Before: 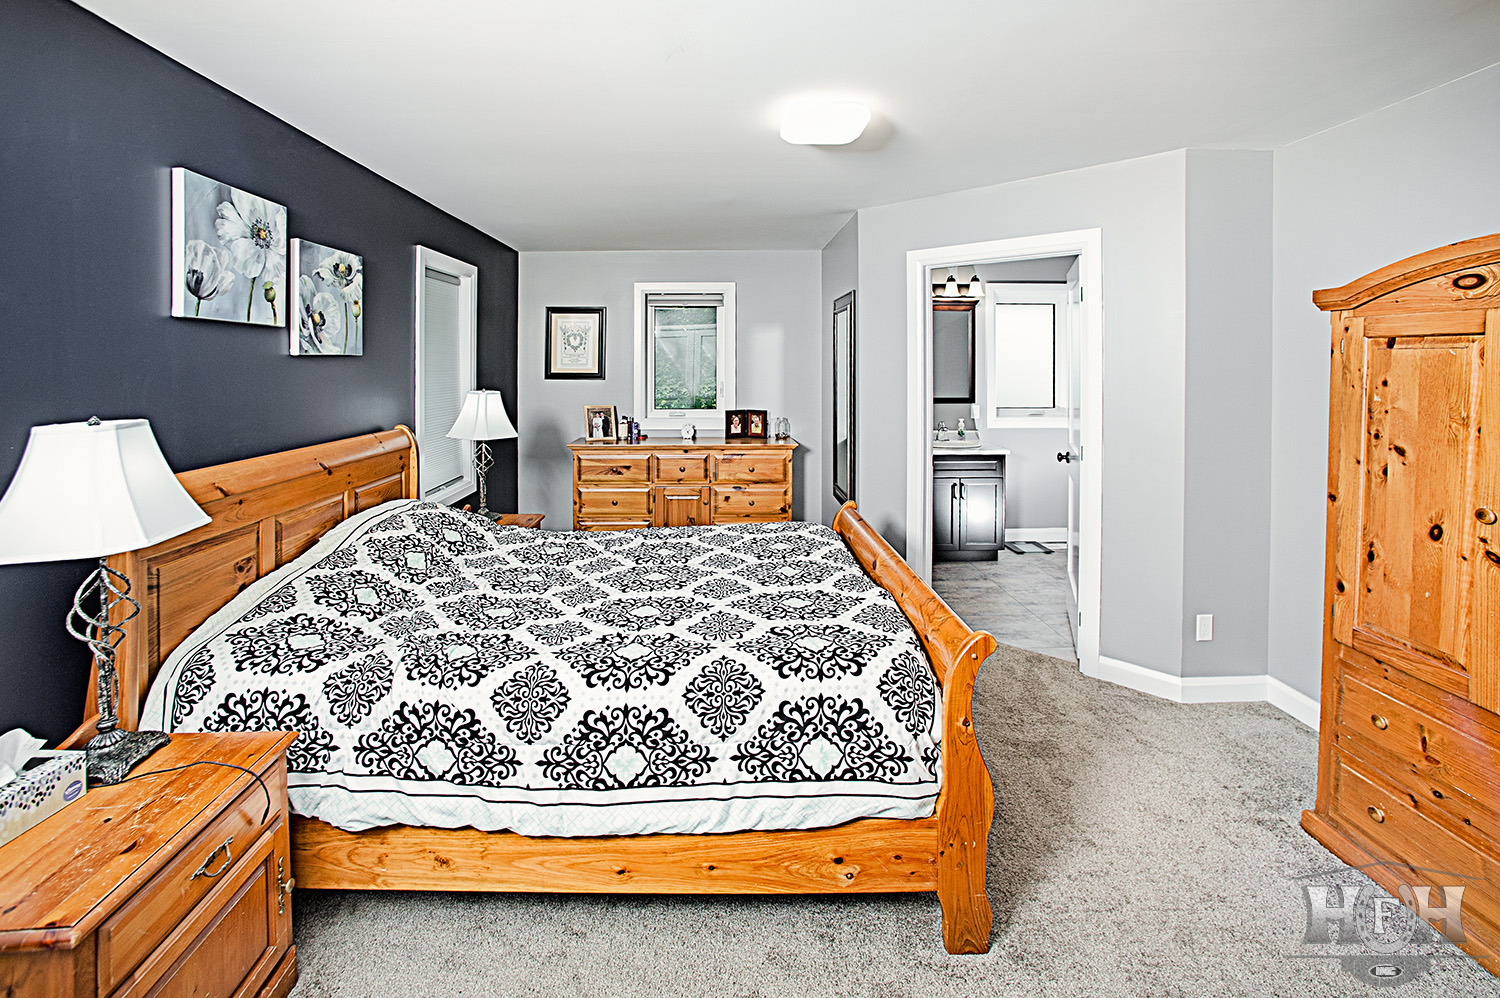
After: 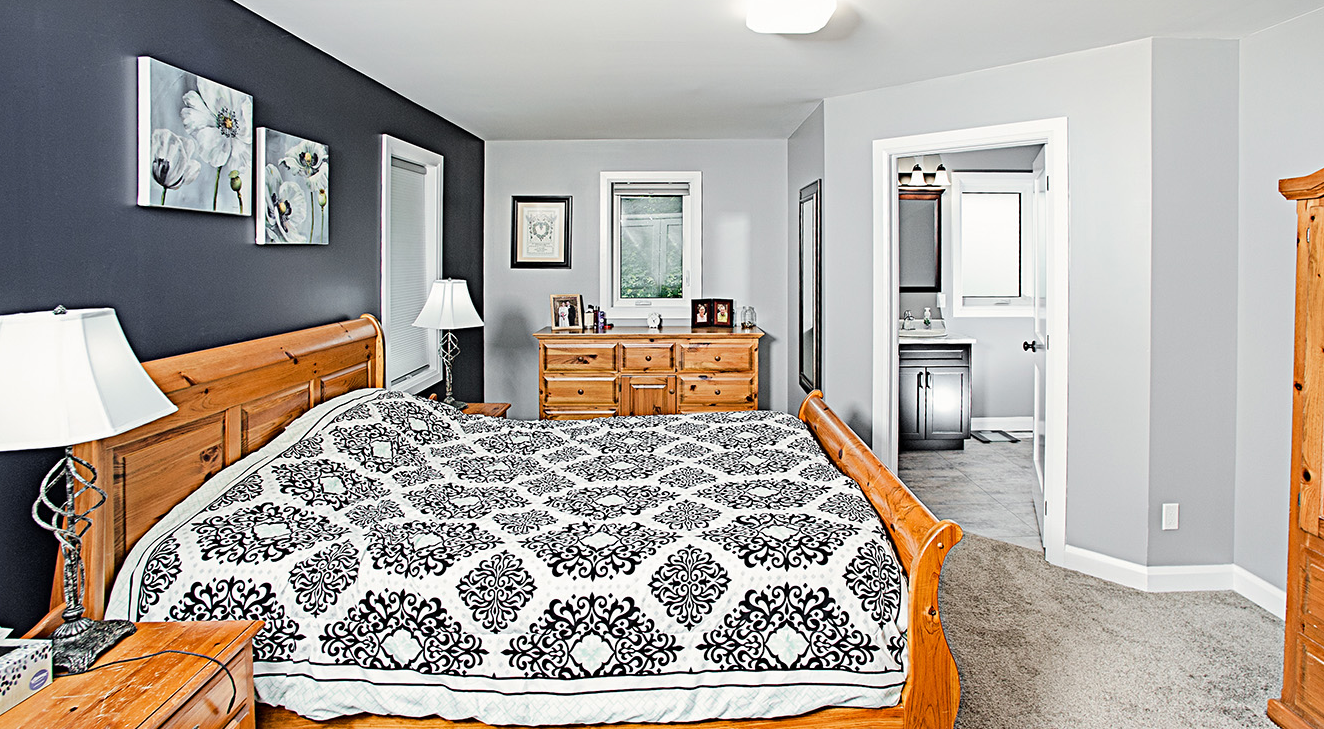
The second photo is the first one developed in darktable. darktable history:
crop and rotate: left 2.314%, top 11.139%, right 9.41%, bottom 15.772%
